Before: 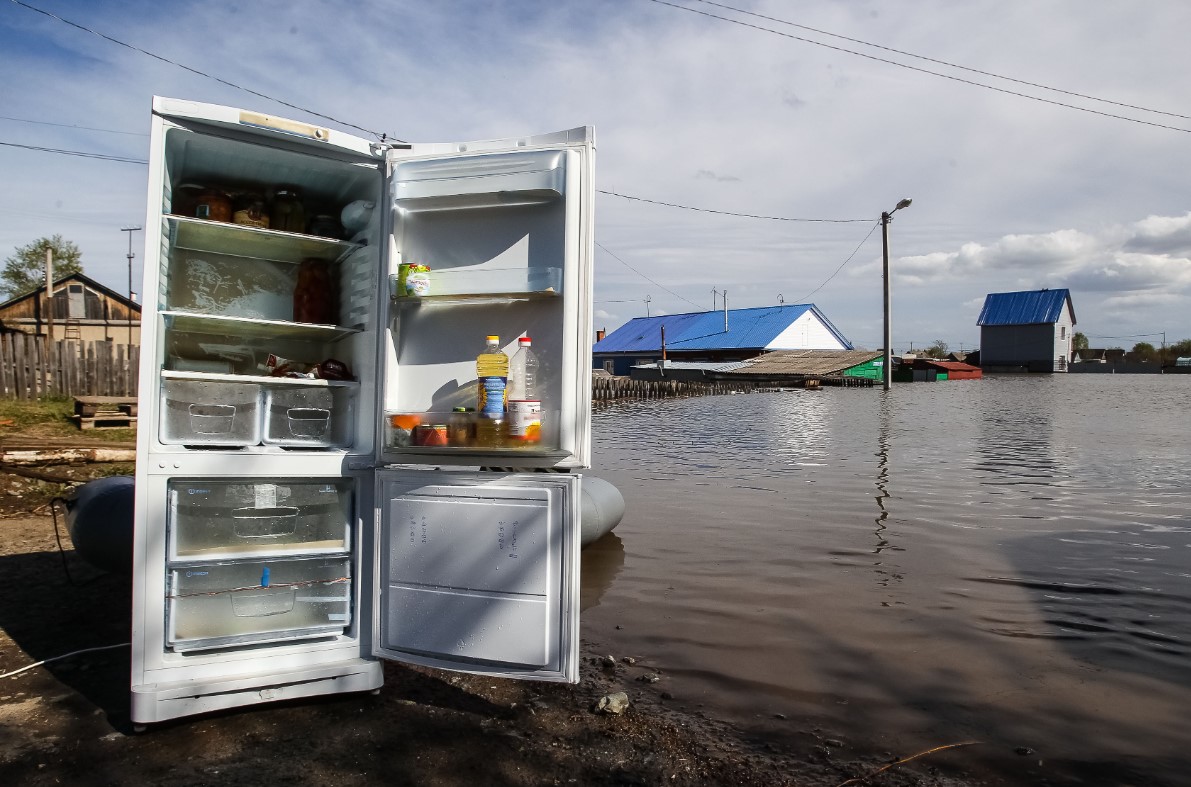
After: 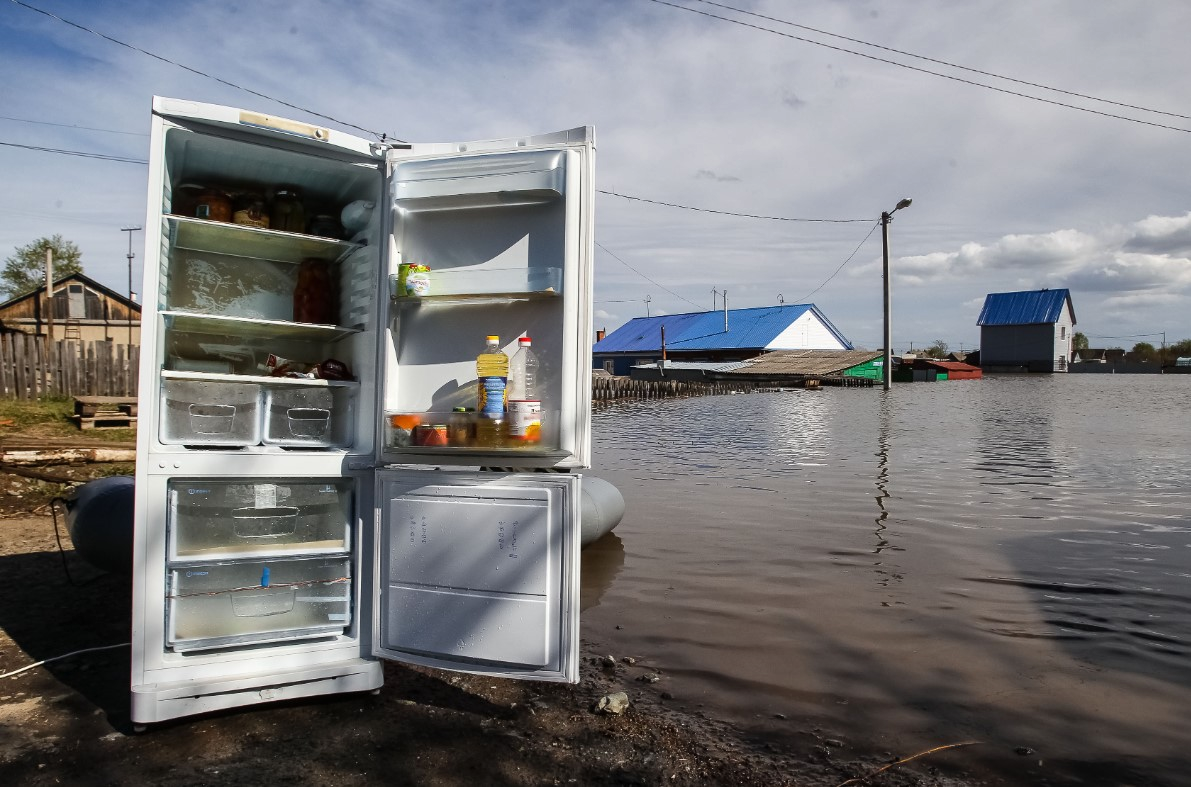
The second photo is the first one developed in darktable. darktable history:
shadows and highlights: shadows 32.65, highlights -47.71, compress 49.59%, soften with gaussian
